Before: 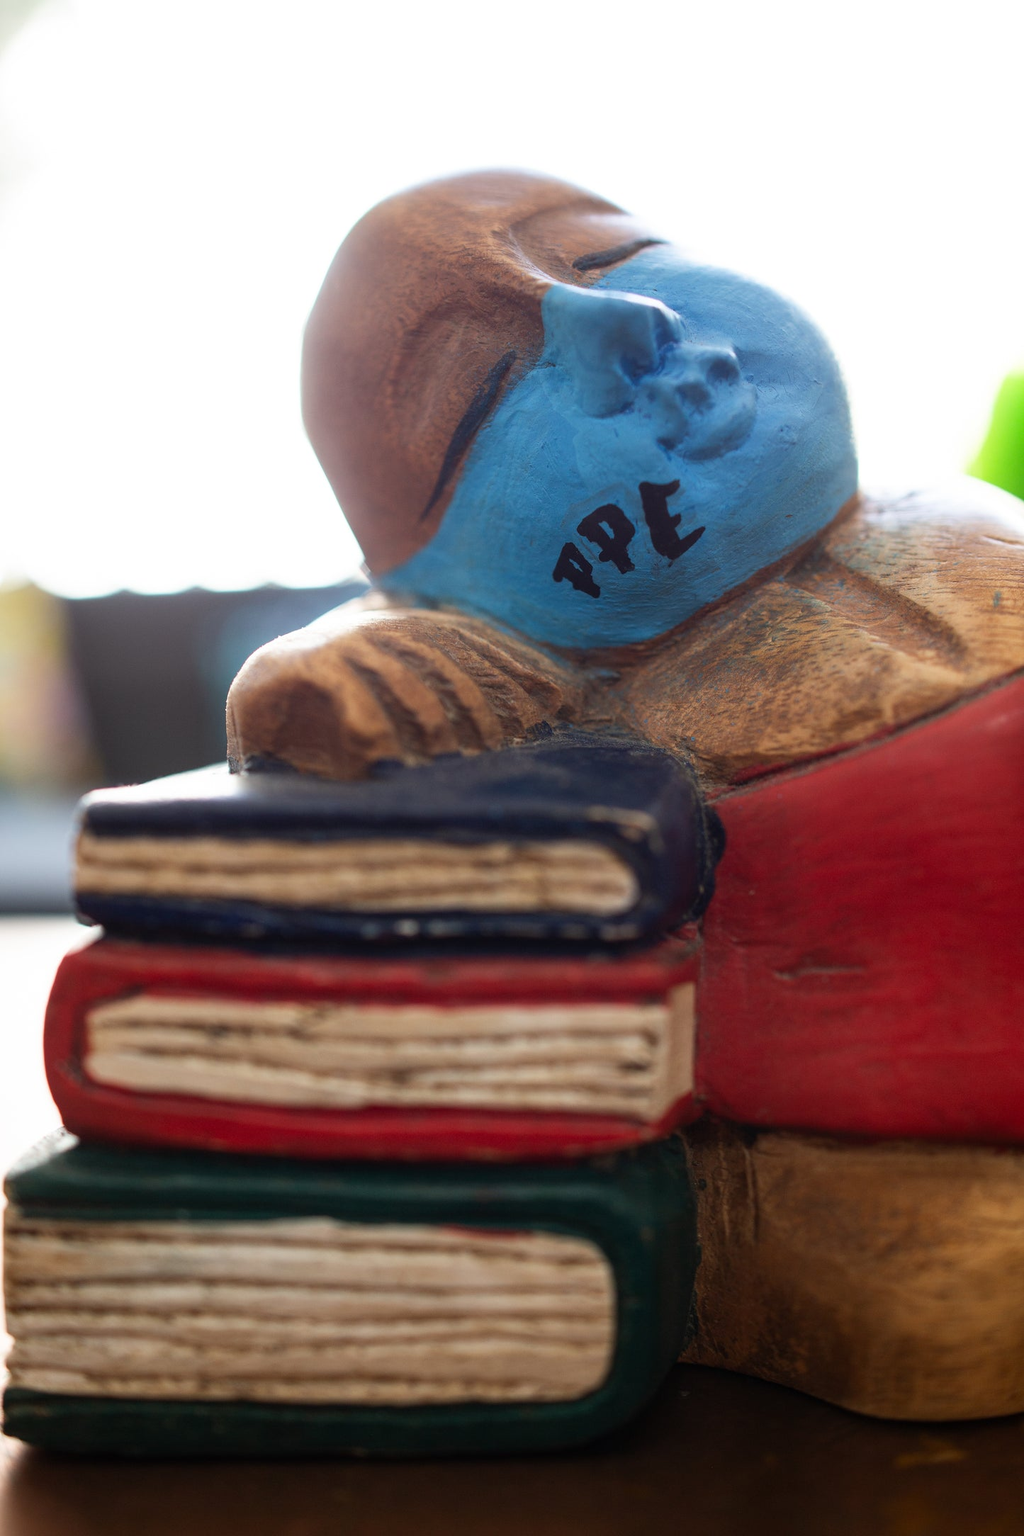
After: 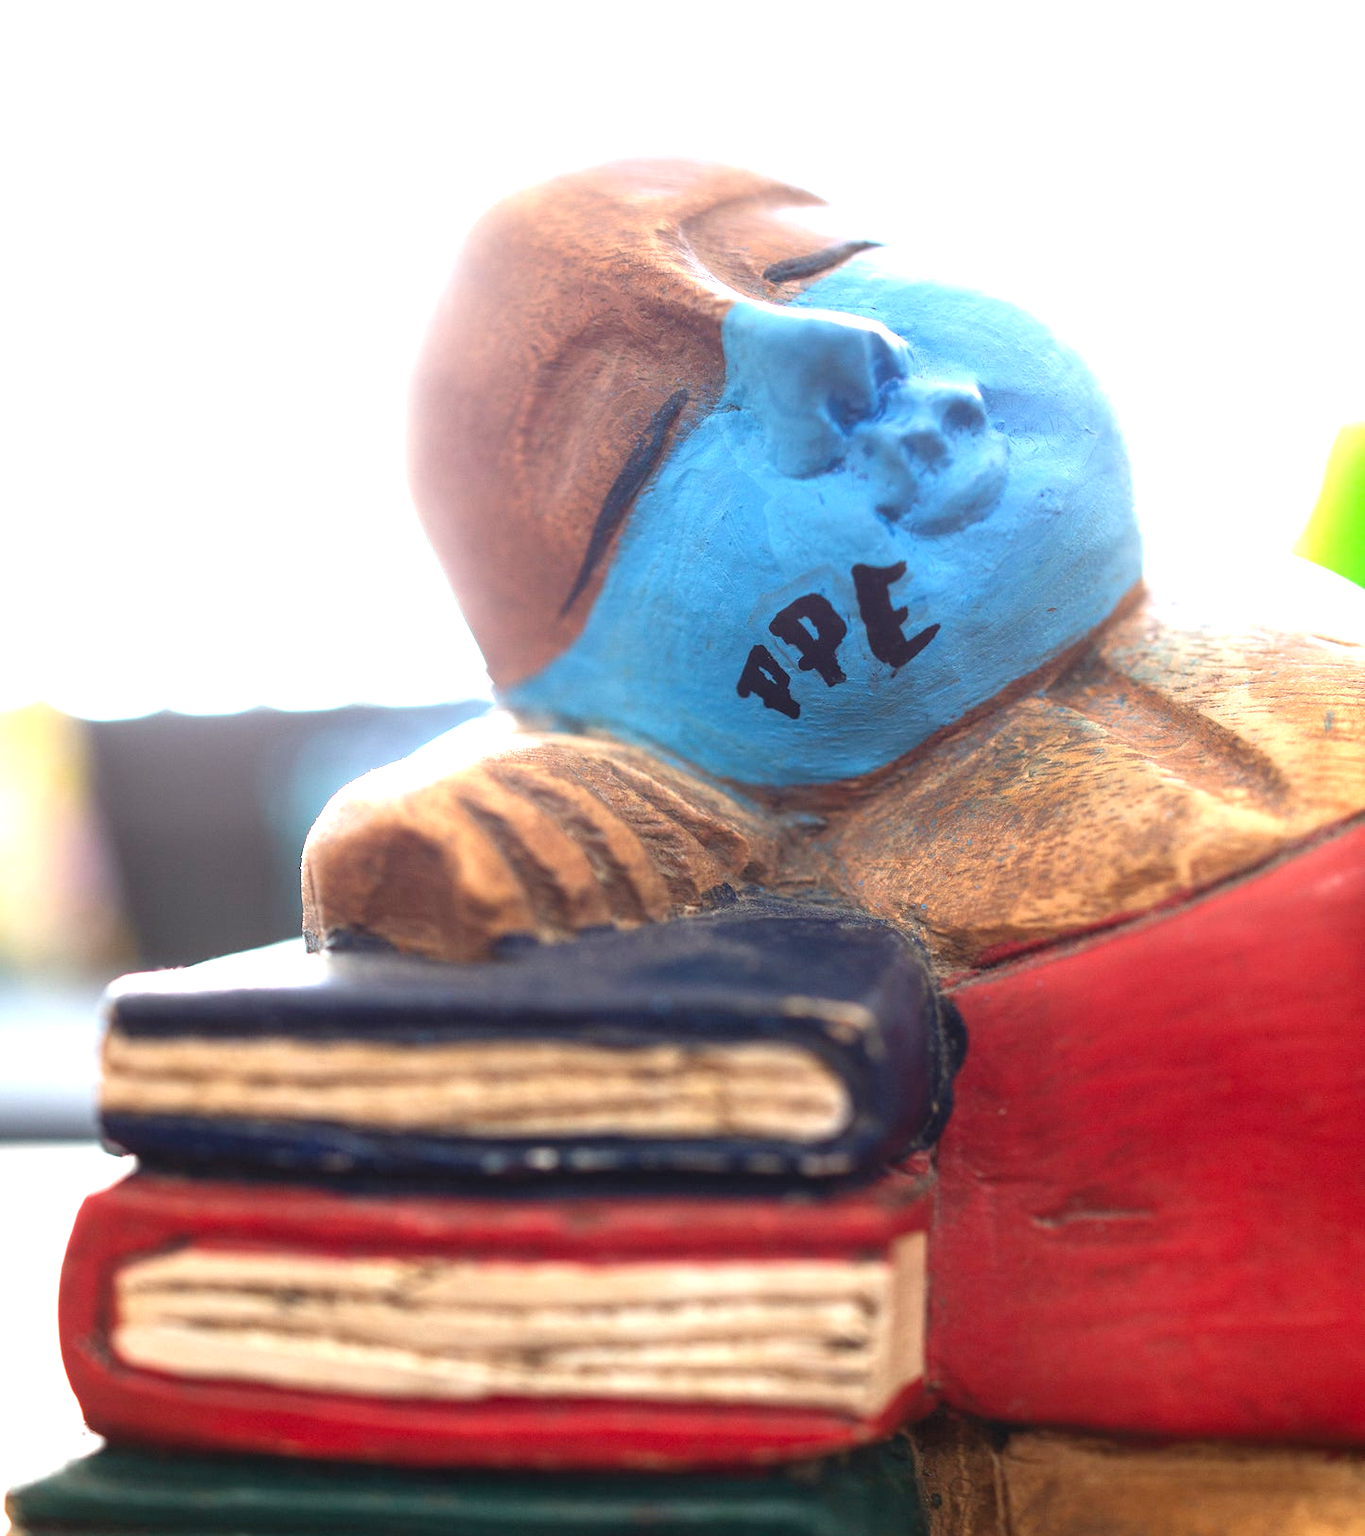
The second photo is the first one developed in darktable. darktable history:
crop: top 3.857%, bottom 21.132%
exposure: black level correction 0, exposure 1.2 EV, compensate exposure bias true, compensate highlight preservation false
